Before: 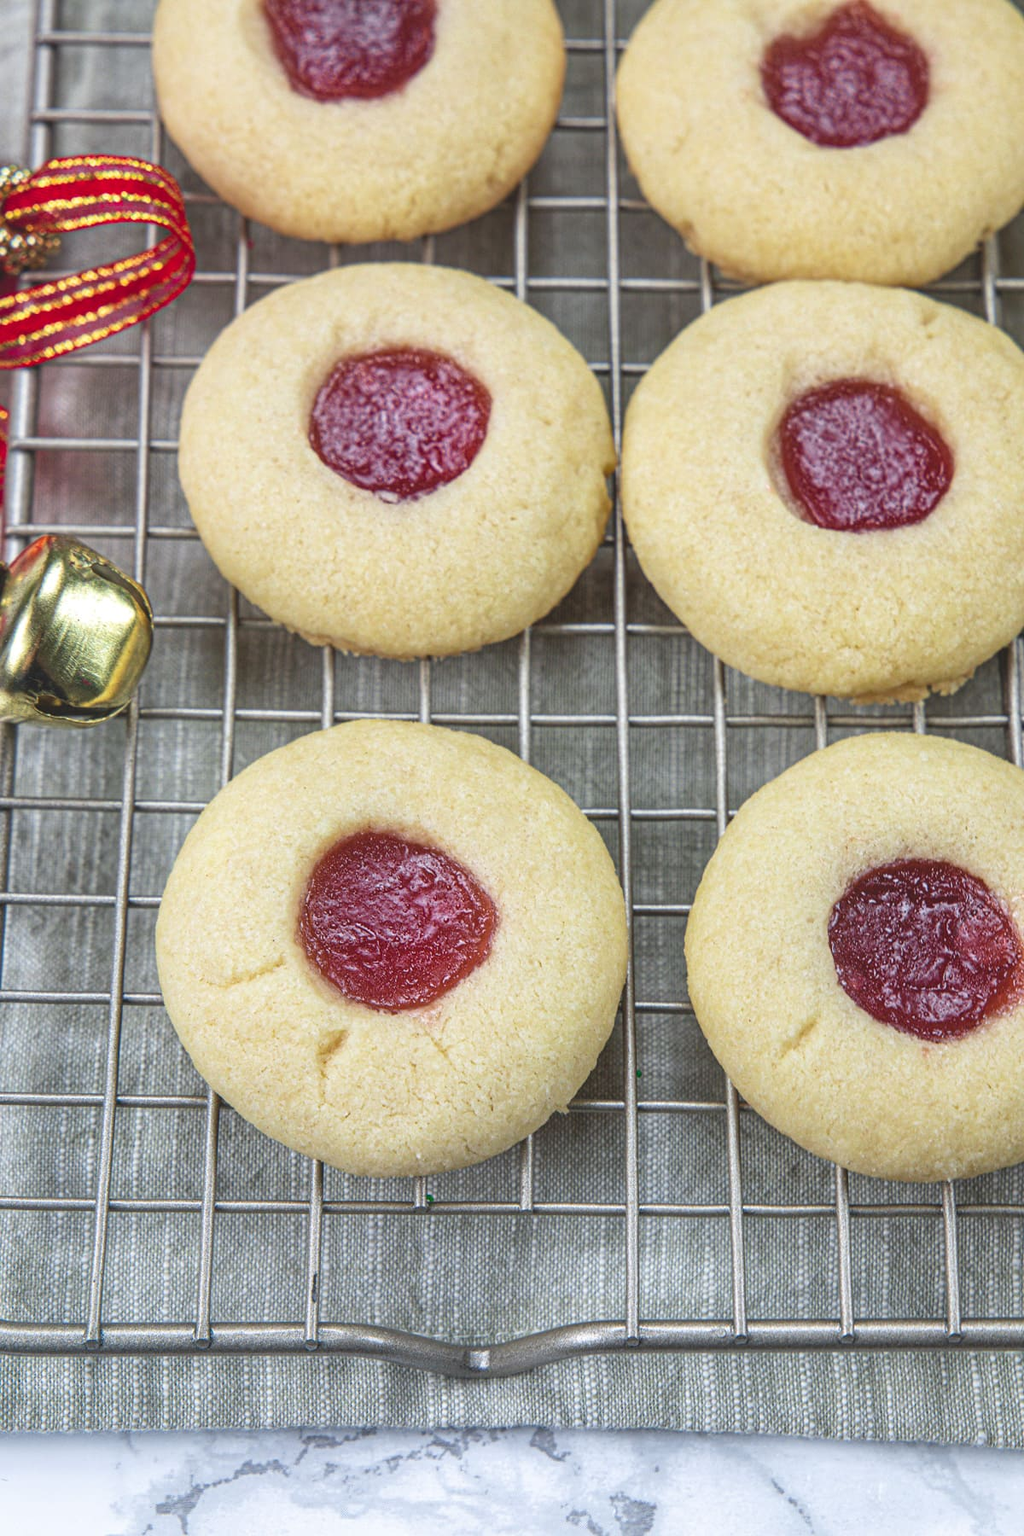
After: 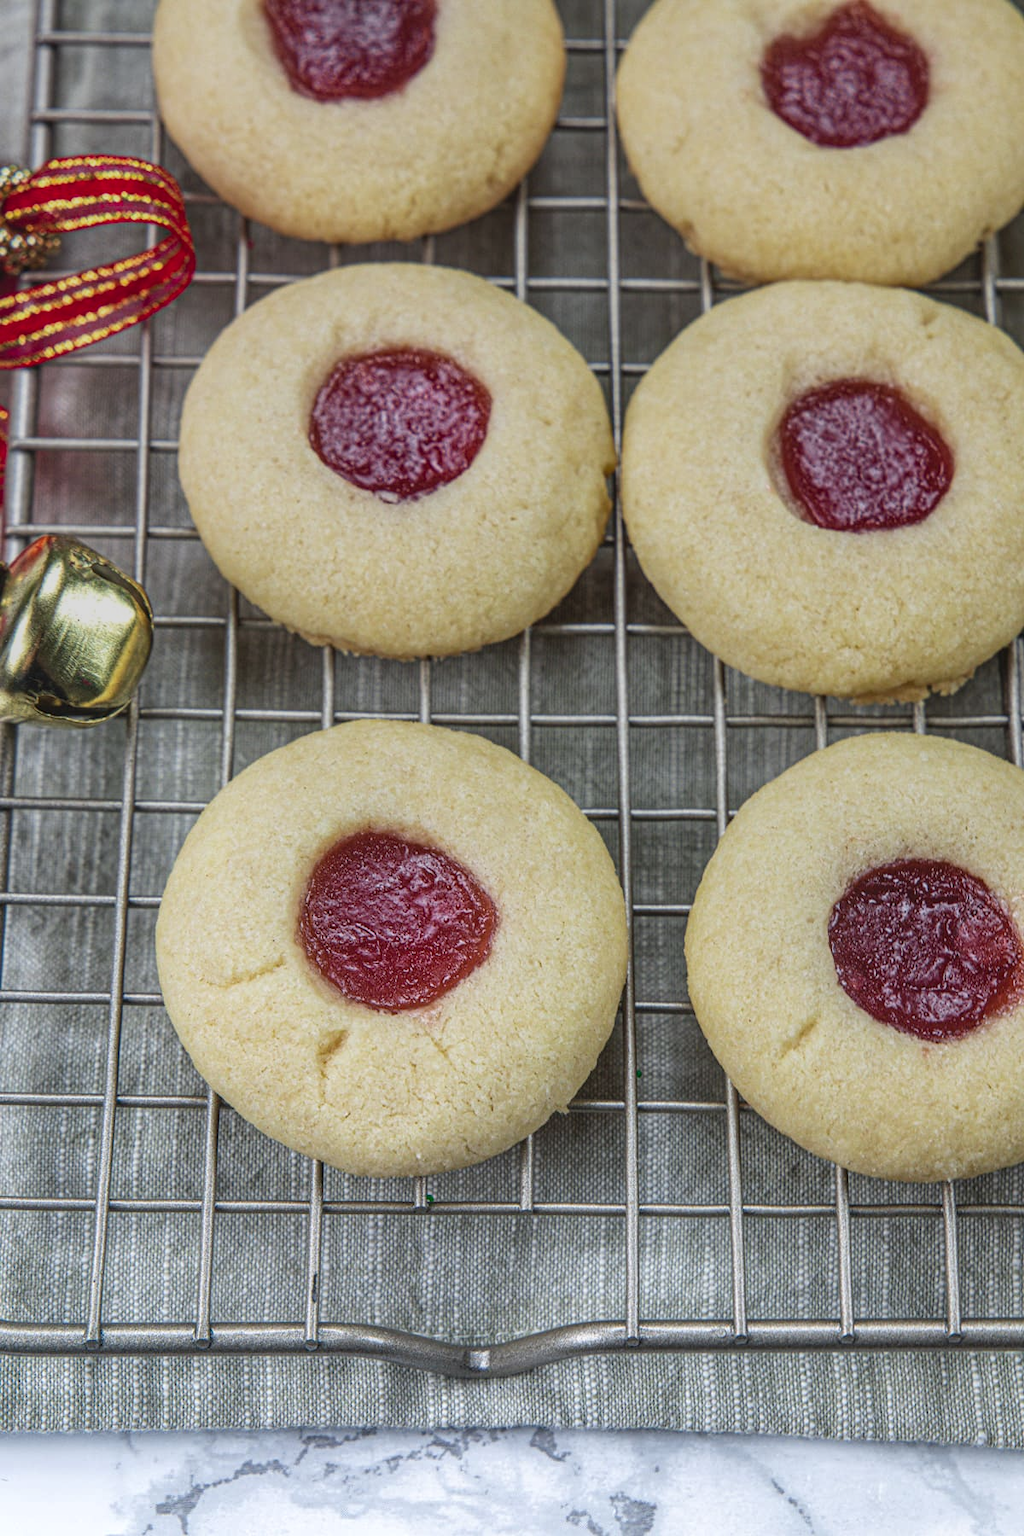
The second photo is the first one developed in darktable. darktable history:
graduated density: rotation 5.63°, offset 76.9
local contrast: on, module defaults
